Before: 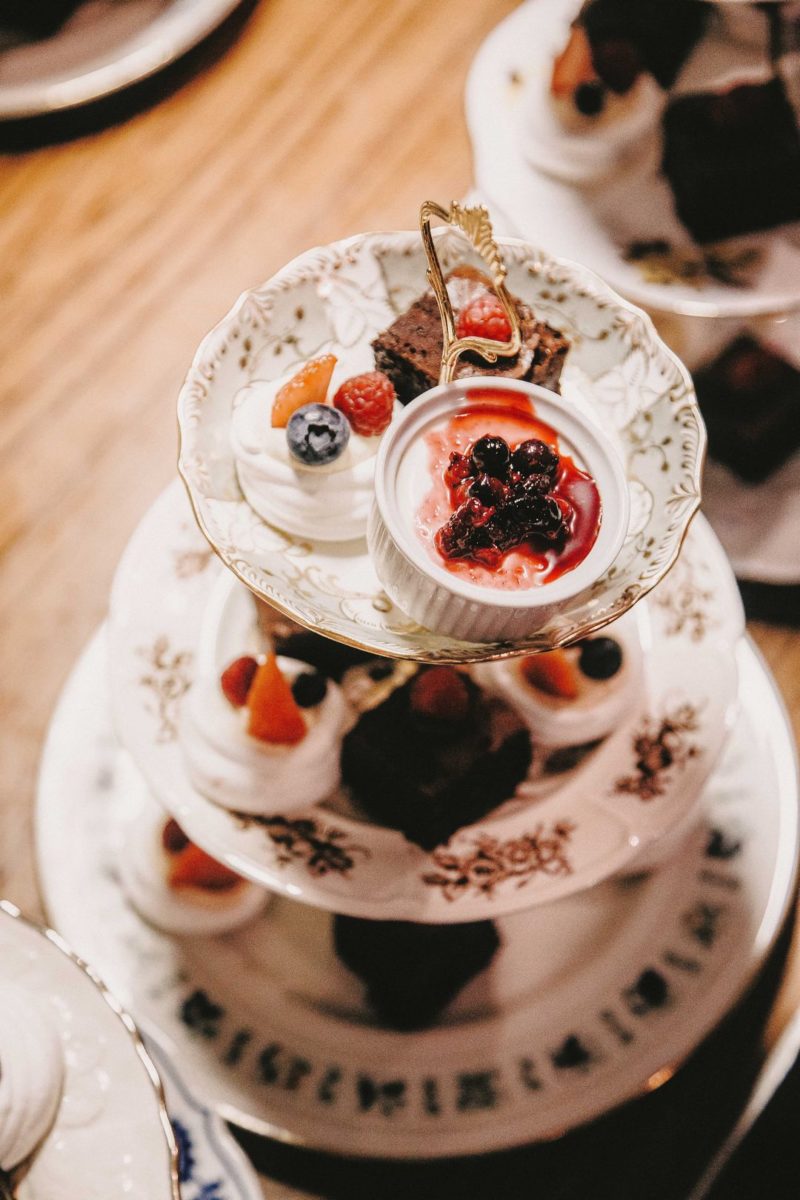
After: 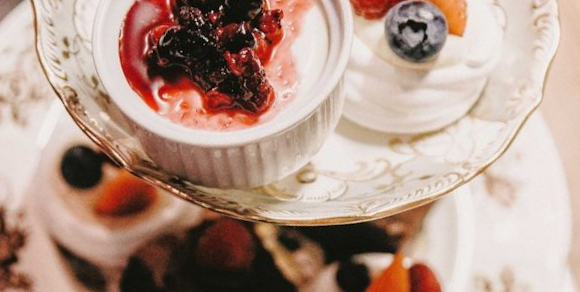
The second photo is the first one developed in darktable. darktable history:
crop and rotate: angle 16.12°, top 30.835%, bottom 35.653%
exposure: black level correction 0.001, compensate highlight preservation false
